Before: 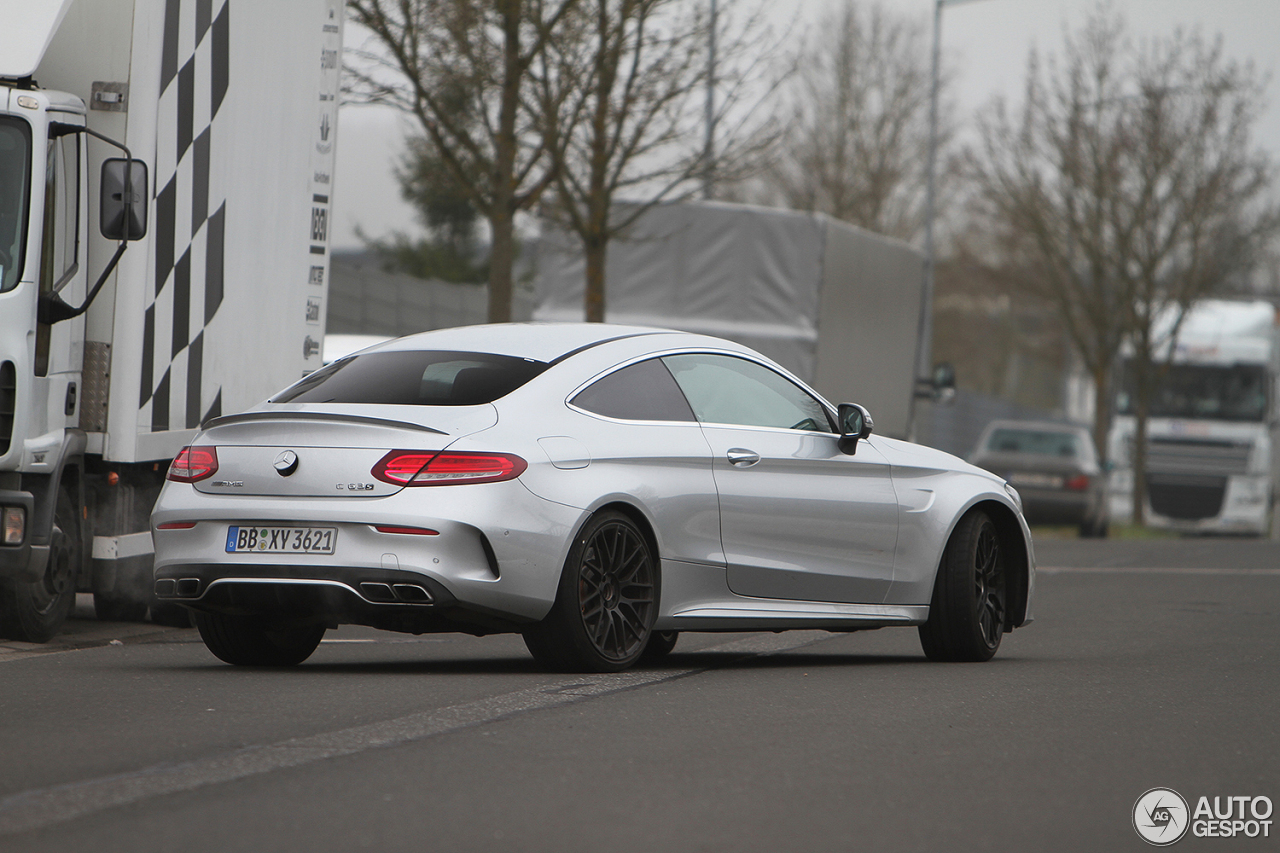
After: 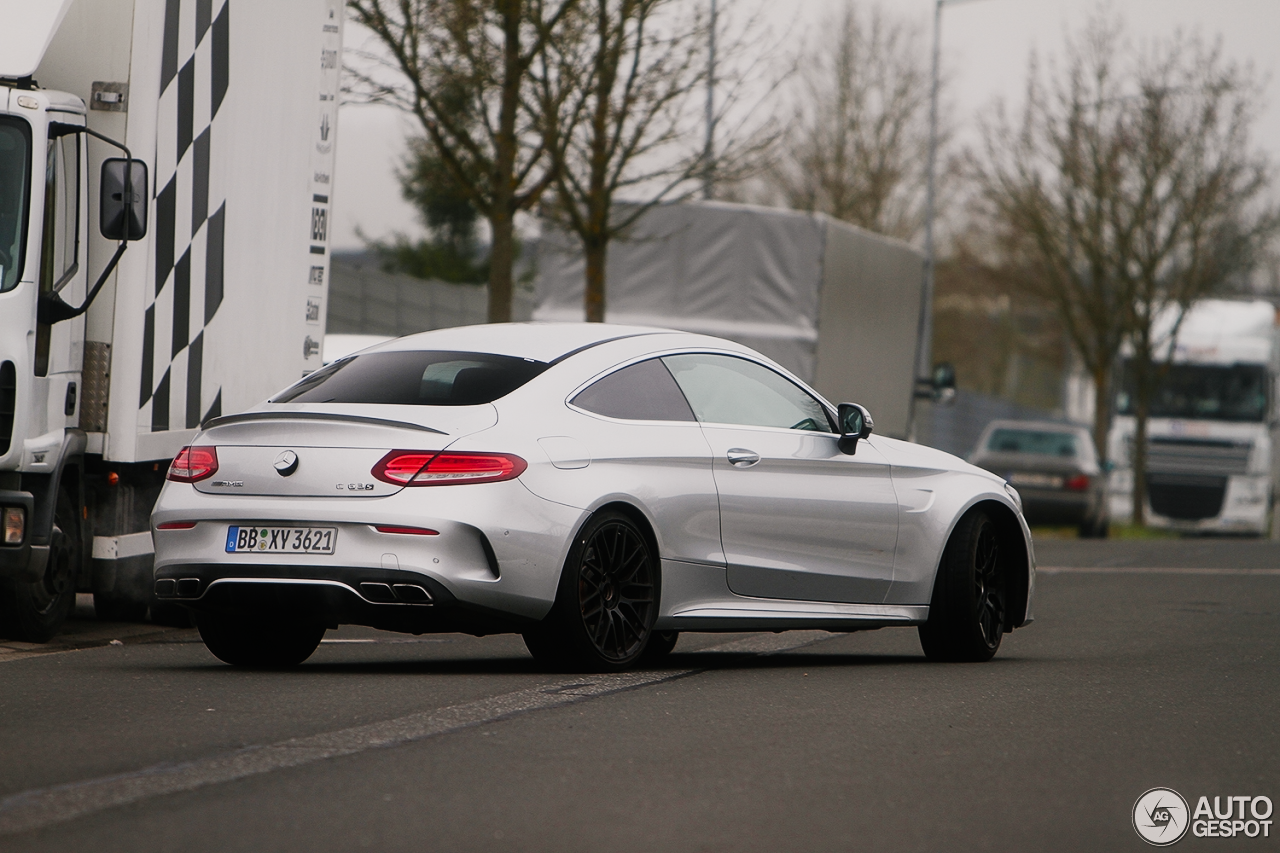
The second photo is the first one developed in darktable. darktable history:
sigmoid "_builtin_smooth": skew -0.2, preserve hue 0%, red attenuation 0.1, red rotation 0.035, green attenuation 0.1, green rotation -0.017, blue attenuation 0.15, blue rotation -0.052, base primaries Rec2020
contrast equalizer: y [[0.5, 0.5, 0.468, 0.5, 0.5, 0.5], [0.5 ×6], [0.5 ×6], [0 ×6], [0 ×6]]
color balance rgb: shadows lift › chroma 1%, shadows lift › hue 217.2°, power › hue 310.8°, highlights gain › chroma 2%, highlights gain › hue 44.4°, global offset › luminance 0.25%, global offset › hue 171.6°, perceptual saturation grading › global saturation 14.09%, perceptual saturation grading › highlights -30%, perceptual saturation grading › shadows 50.67%, global vibrance 25%, contrast 20%
color equalizer: brightness › orange 1.03, brightness › green 0.972, brightness › cyan 0.961, brightness › blue 0.972
diffuse or sharpen "bloom 10%": radius span 32, 1st order speed 50%, 2nd order speed 50%, 3rd order speed 50%, 4th order speed 50% | blend: blend mode normal, opacity 10%; mask: uniform (no mask)
rgb primaries "creative|pastel": red hue -0.035, red purity 0.75, green hue 0.087, green purity 0.7, blue hue -0.122, blue purity 1.2
